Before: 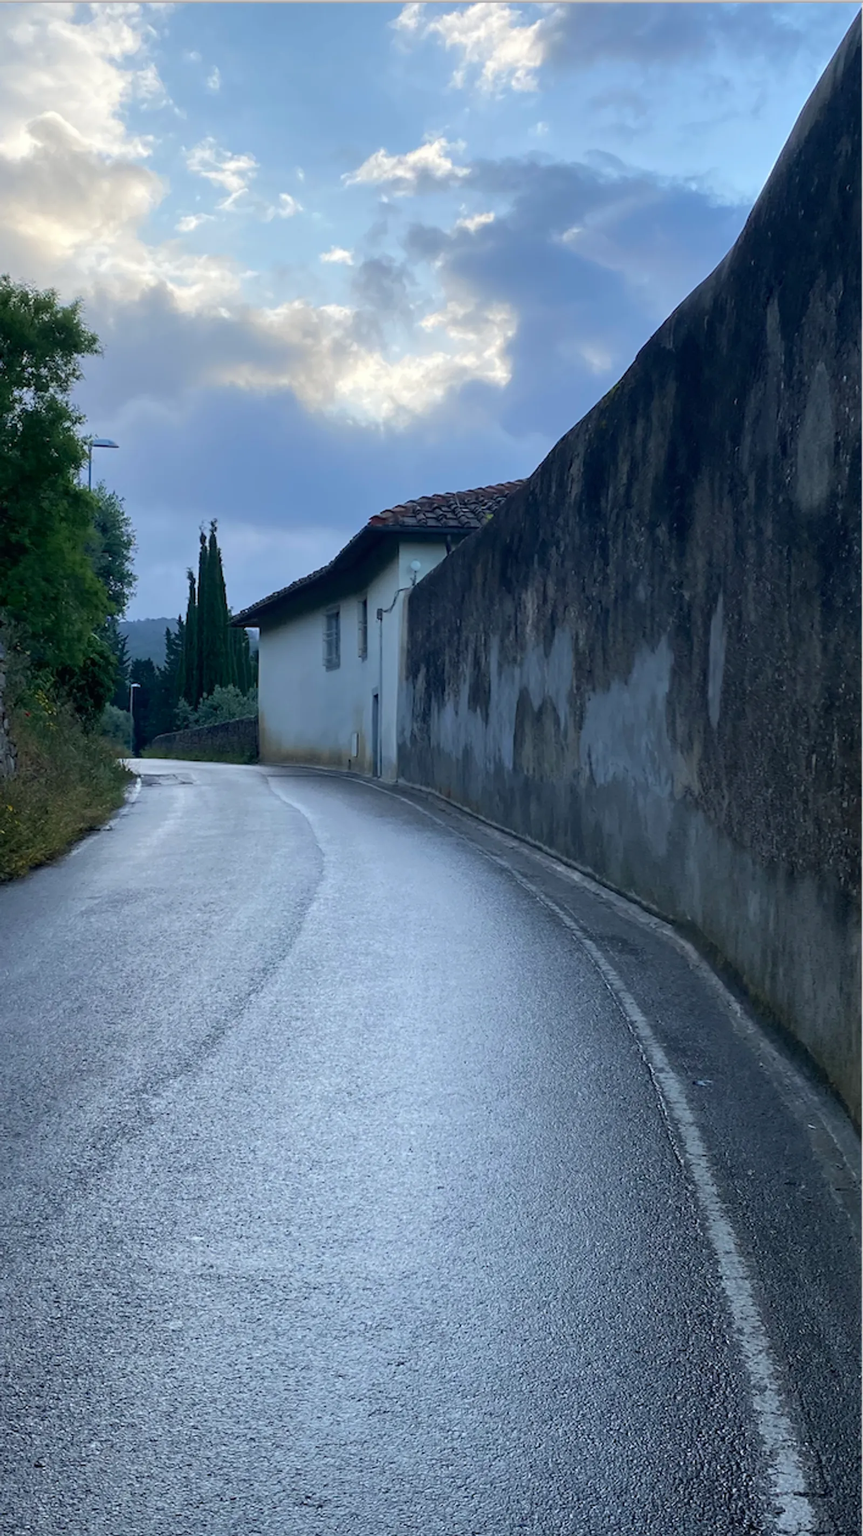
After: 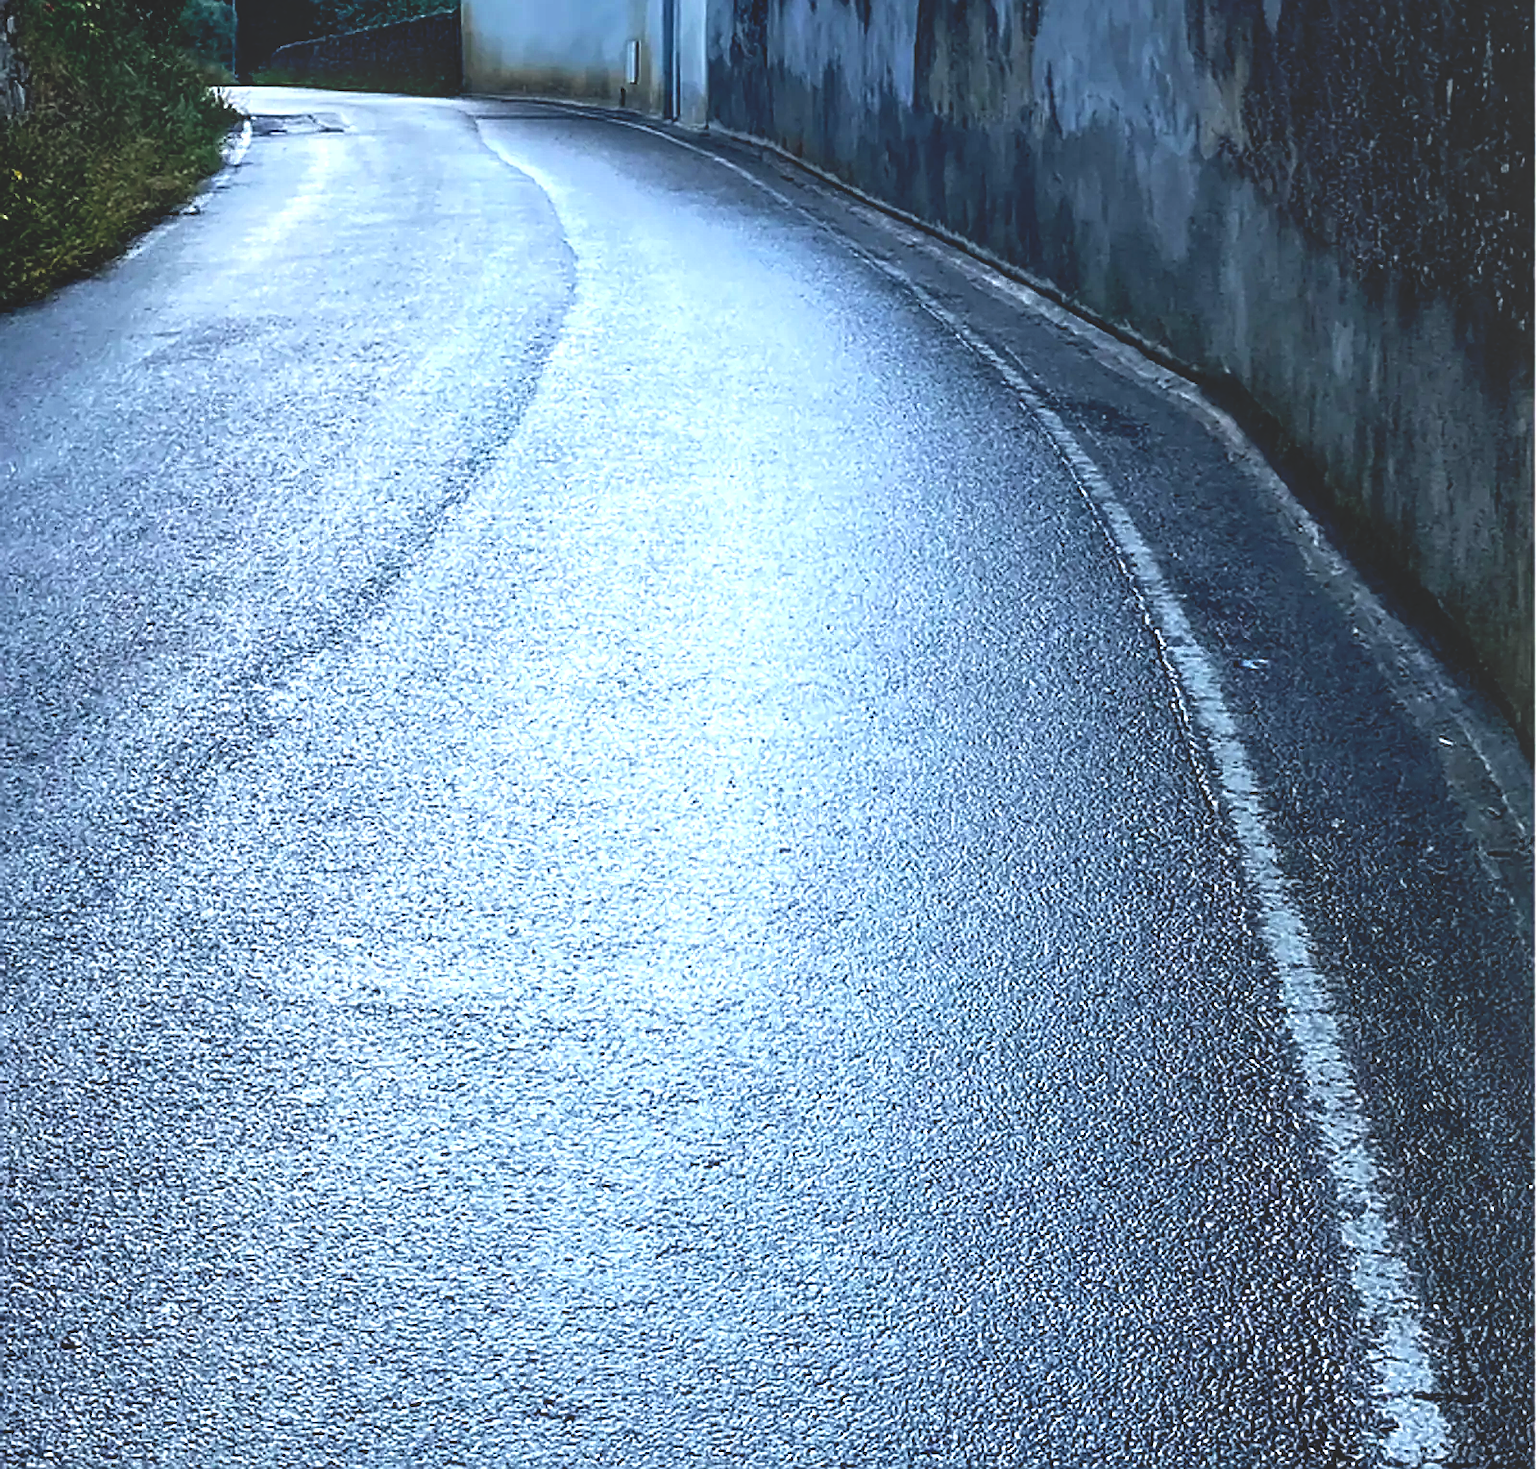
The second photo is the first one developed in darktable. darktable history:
crop and rotate: top 46.237%
exposure: black level correction 0, exposure 1 EV, compensate exposure bias true, compensate highlight preservation false
base curve: curves: ch0 [(0, 0.02) (0.083, 0.036) (1, 1)], preserve colors none
sharpen: radius 1.4, amount 1.25, threshold 0.7
local contrast: on, module defaults
